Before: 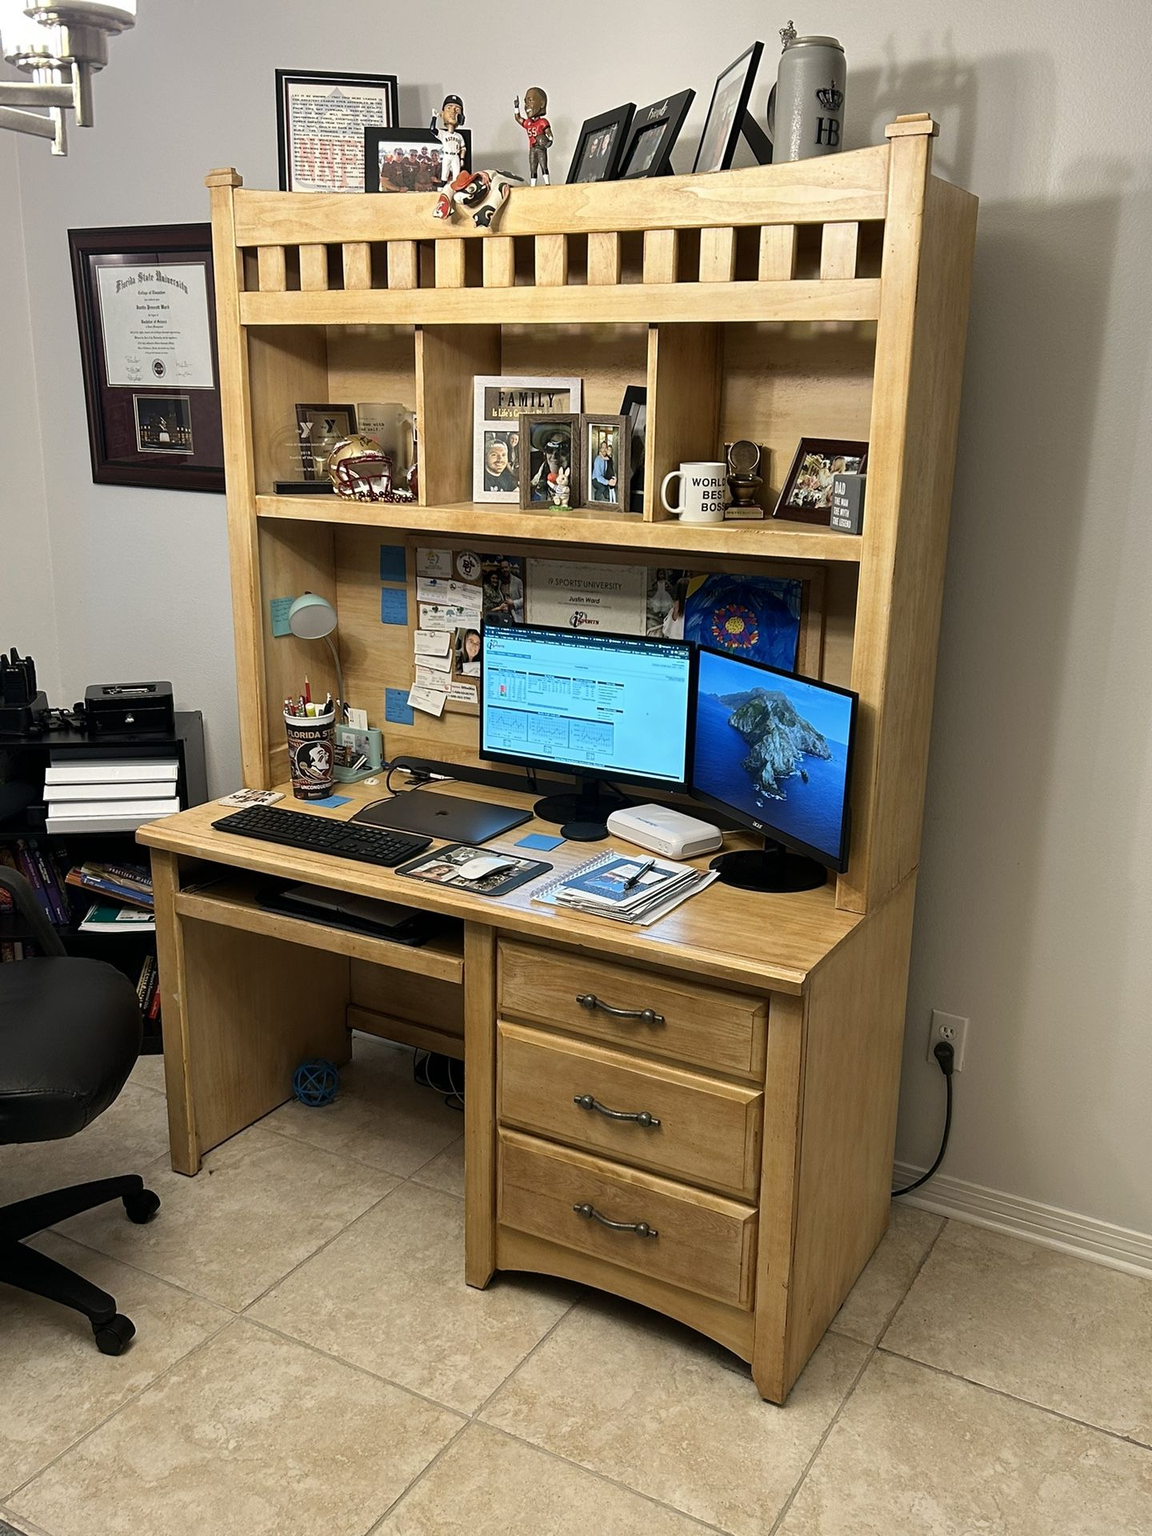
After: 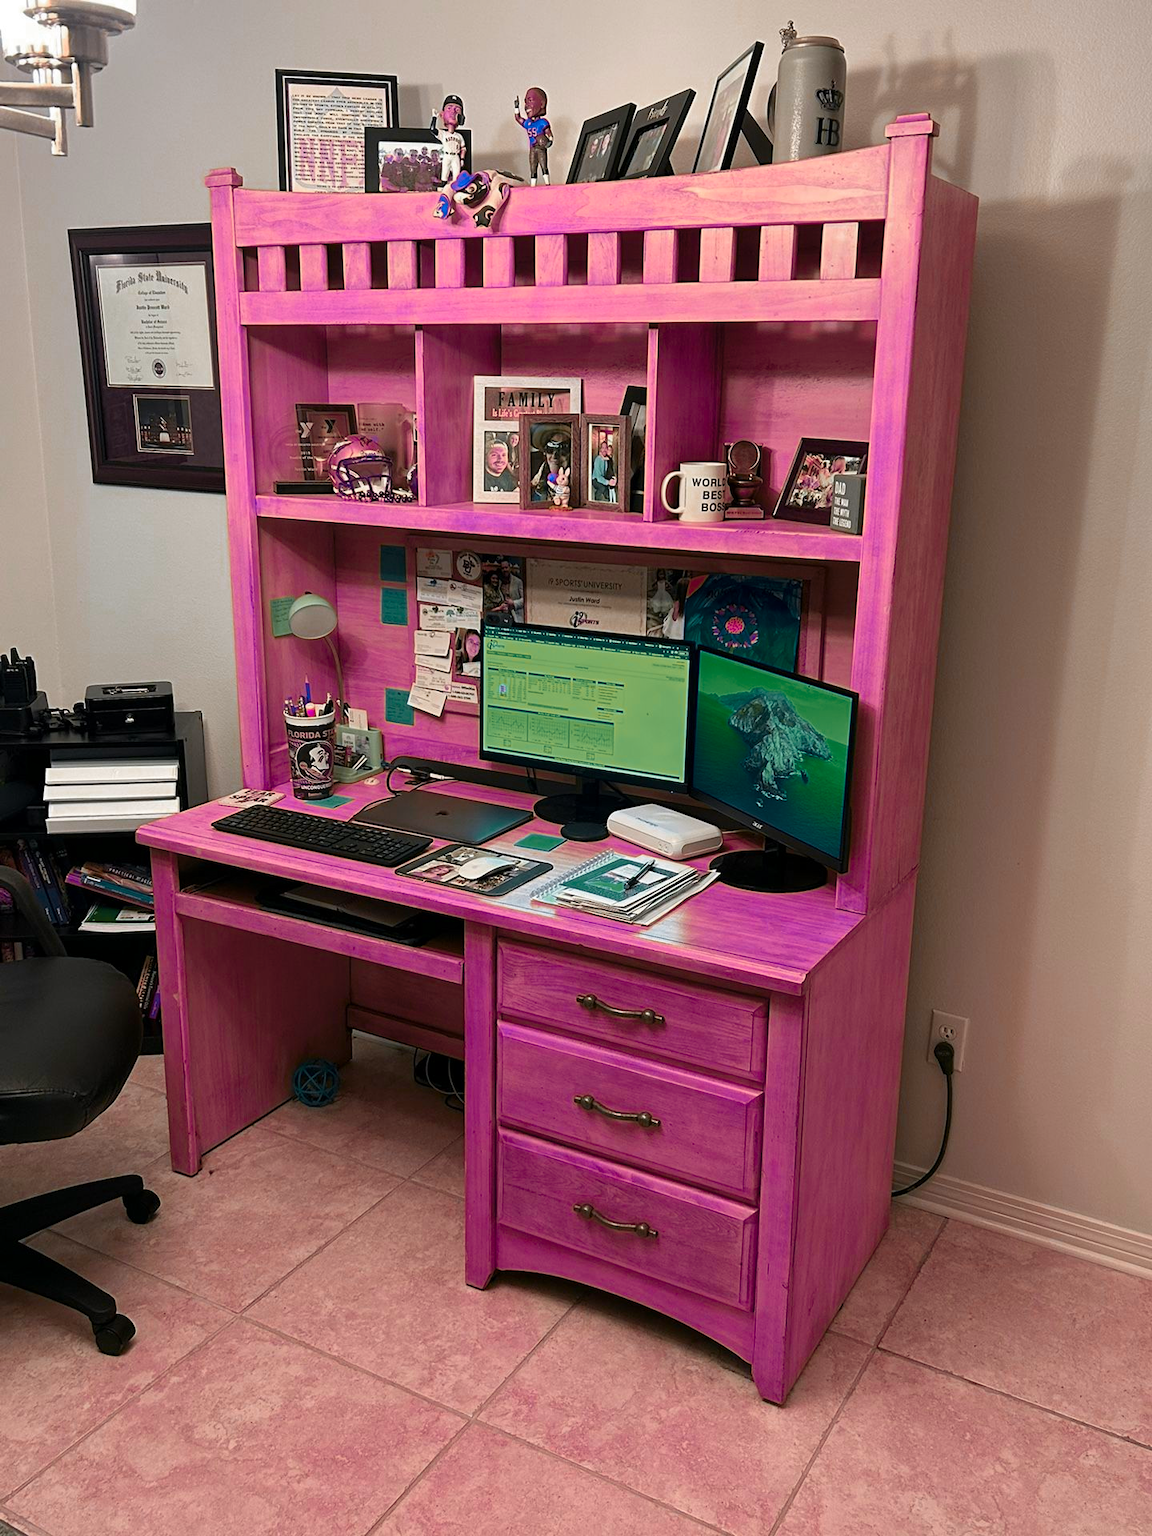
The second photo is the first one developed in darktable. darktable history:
local contrast: mode bilateral grid, contrast 11, coarseness 25, detail 110%, midtone range 0.2
color zones: curves: ch0 [(0.826, 0.353)]; ch1 [(0.242, 0.647) (0.889, 0.342)]; ch2 [(0.246, 0.089) (0.969, 0.068)]
